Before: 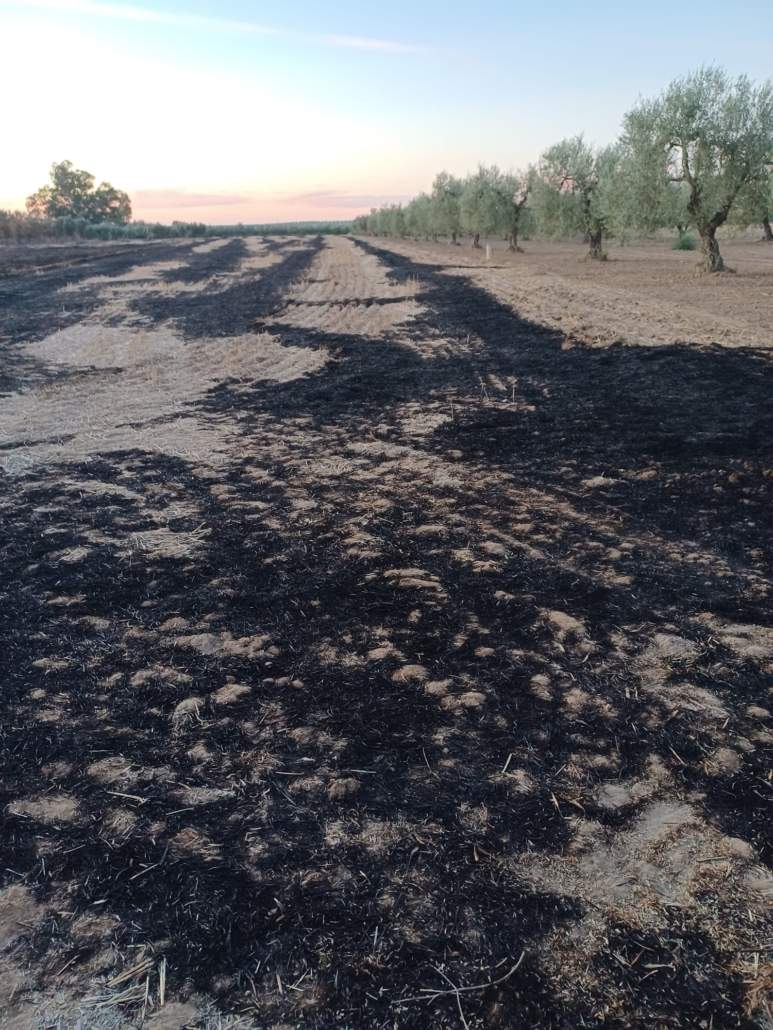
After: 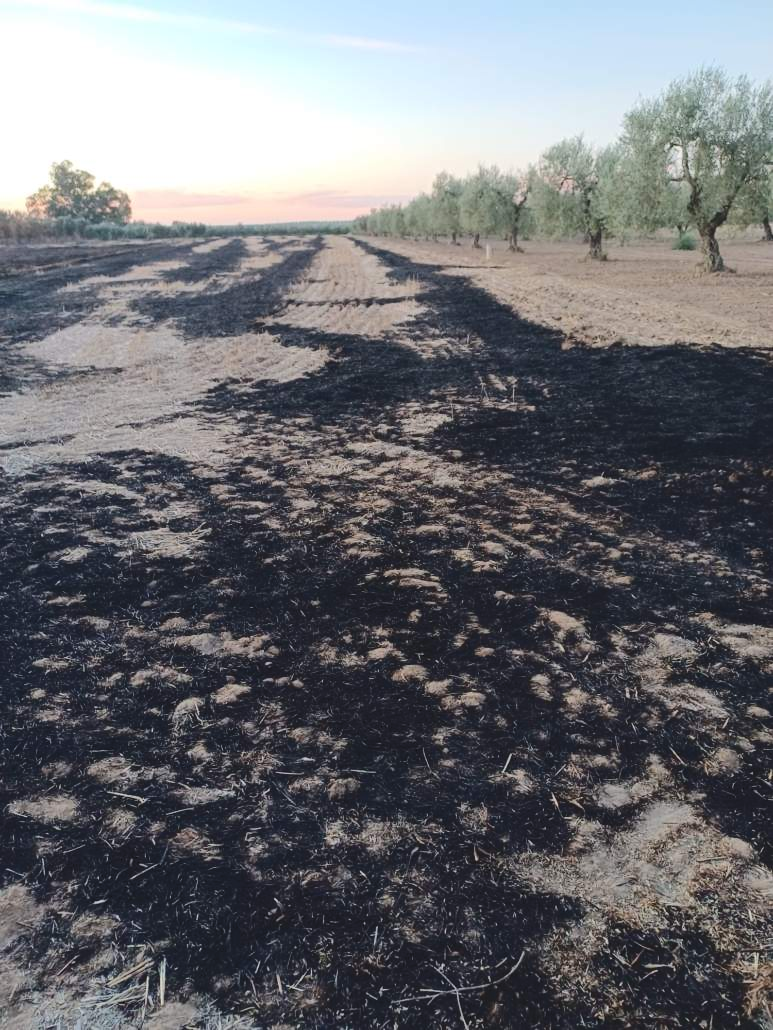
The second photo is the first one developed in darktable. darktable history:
tone curve: curves: ch0 [(0, 0) (0.003, 0.068) (0.011, 0.079) (0.025, 0.092) (0.044, 0.107) (0.069, 0.121) (0.1, 0.134) (0.136, 0.16) (0.177, 0.198) (0.224, 0.242) (0.277, 0.312) (0.335, 0.384) (0.399, 0.461) (0.468, 0.539) (0.543, 0.622) (0.623, 0.691) (0.709, 0.763) (0.801, 0.833) (0.898, 0.909) (1, 1)], color space Lab, independent channels, preserve colors none
